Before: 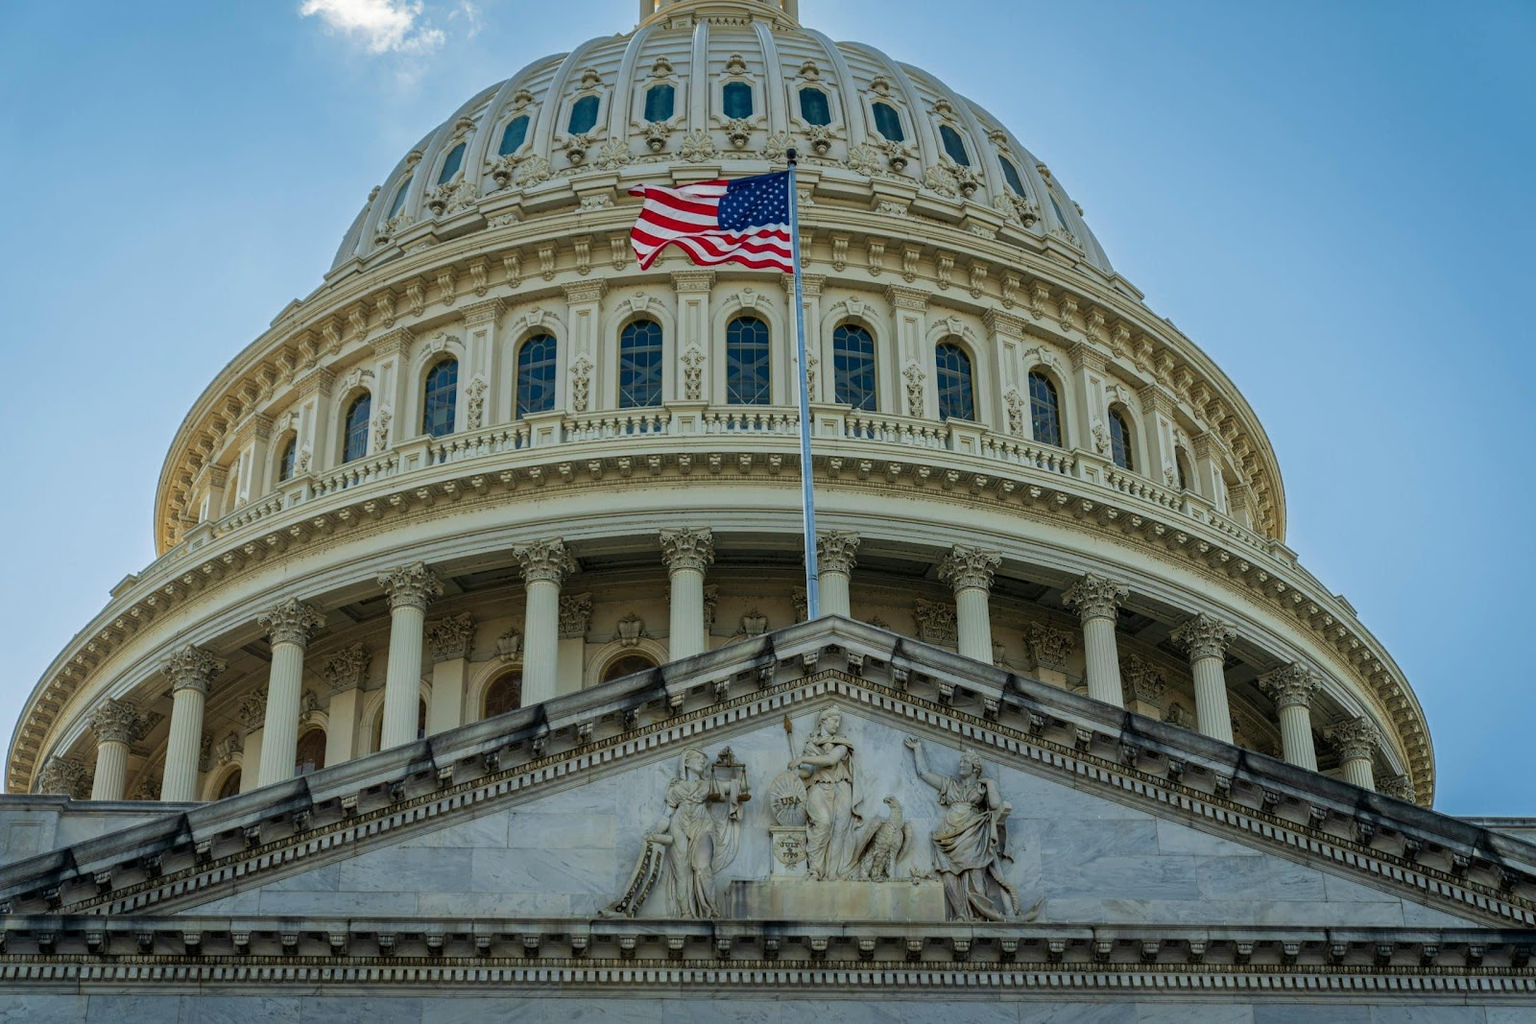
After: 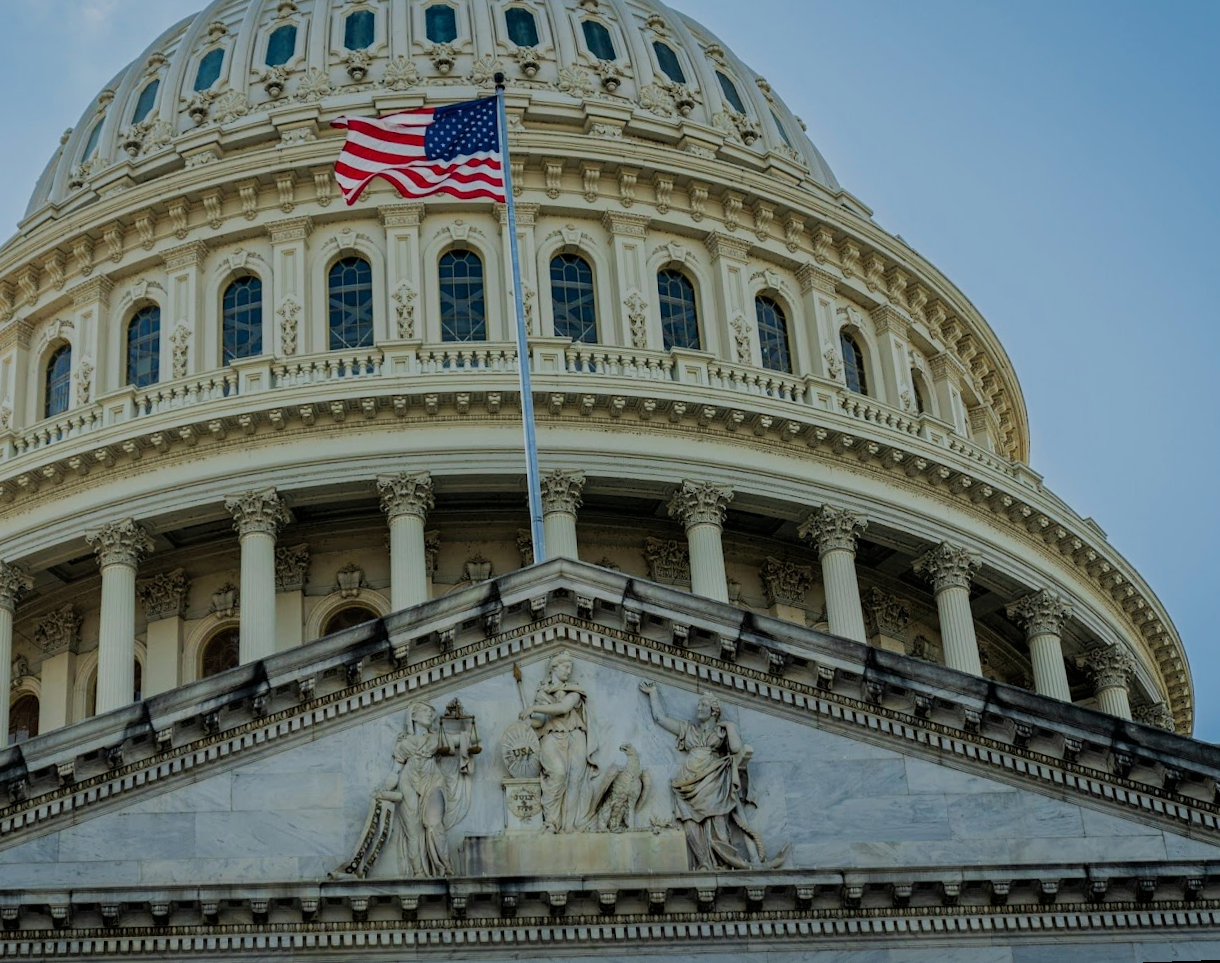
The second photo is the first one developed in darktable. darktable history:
crop and rotate: left 17.959%, top 5.771%, right 1.742%
filmic rgb: black relative exposure -7.65 EV, white relative exposure 4.56 EV, hardness 3.61
rotate and perspective: rotation -2.12°, lens shift (vertical) 0.009, lens shift (horizontal) -0.008, automatic cropping original format, crop left 0.036, crop right 0.964, crop top 0.05, crop bottom 0.959
